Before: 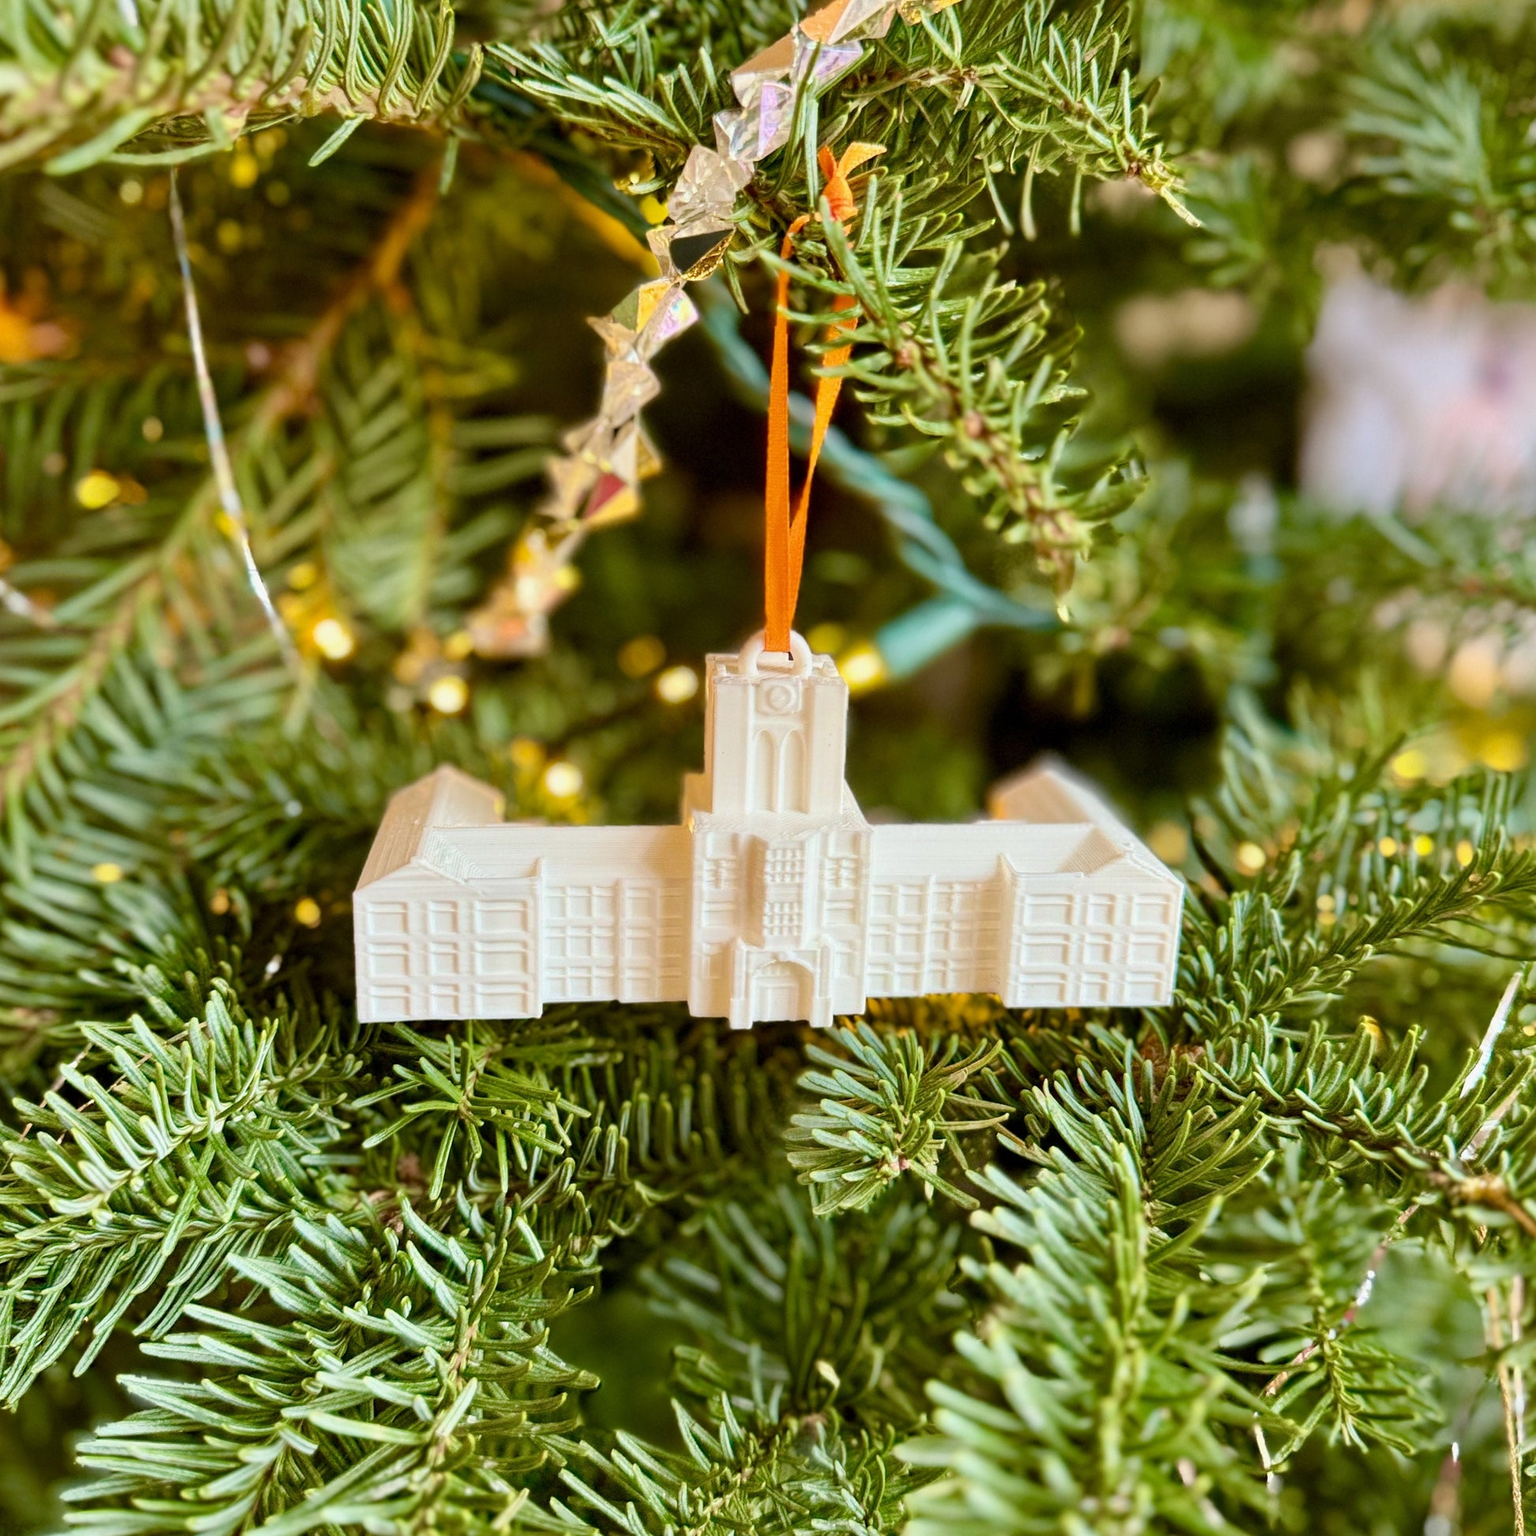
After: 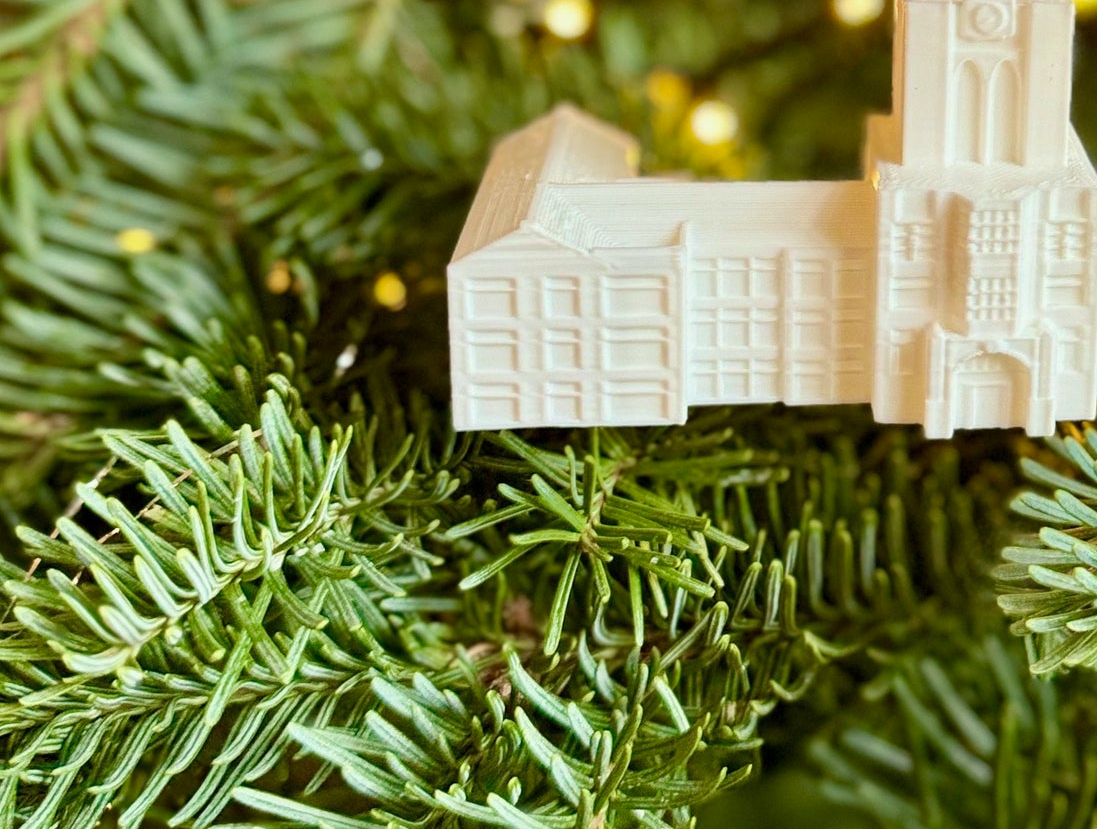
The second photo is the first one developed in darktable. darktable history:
color correction: highlights a* -2.68, highlights b* 2.57
crop: top 44.483%, right 43.593%, bottom 12.892%
